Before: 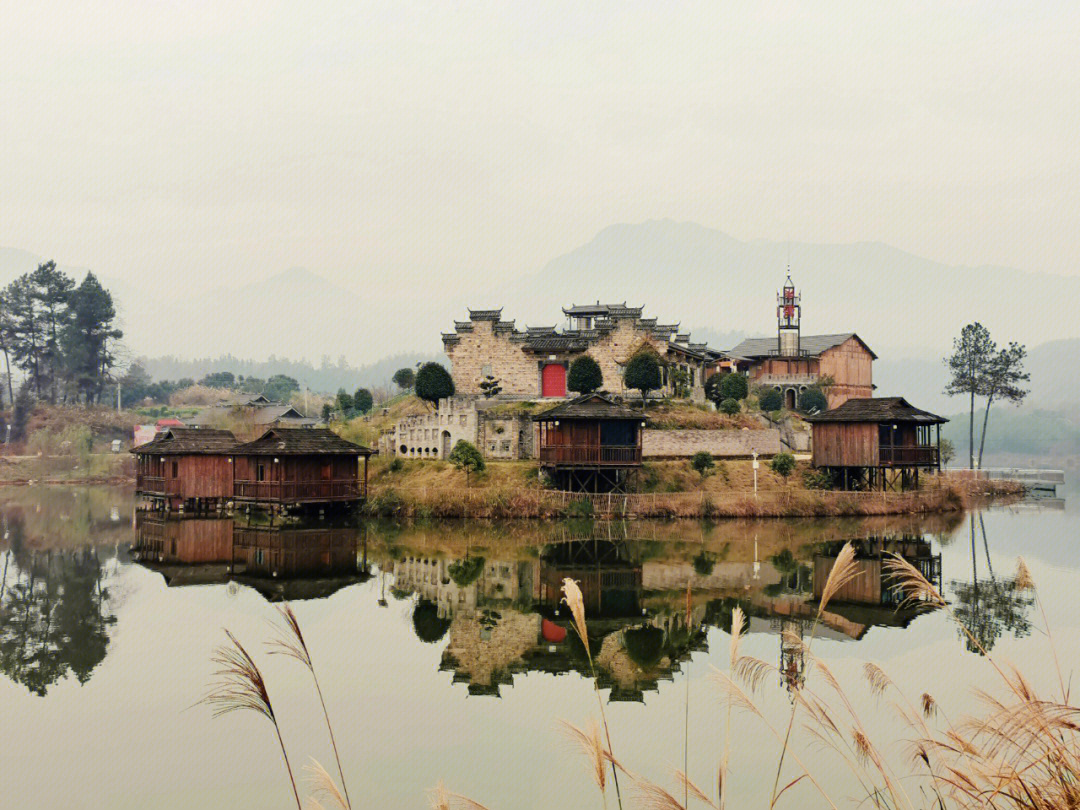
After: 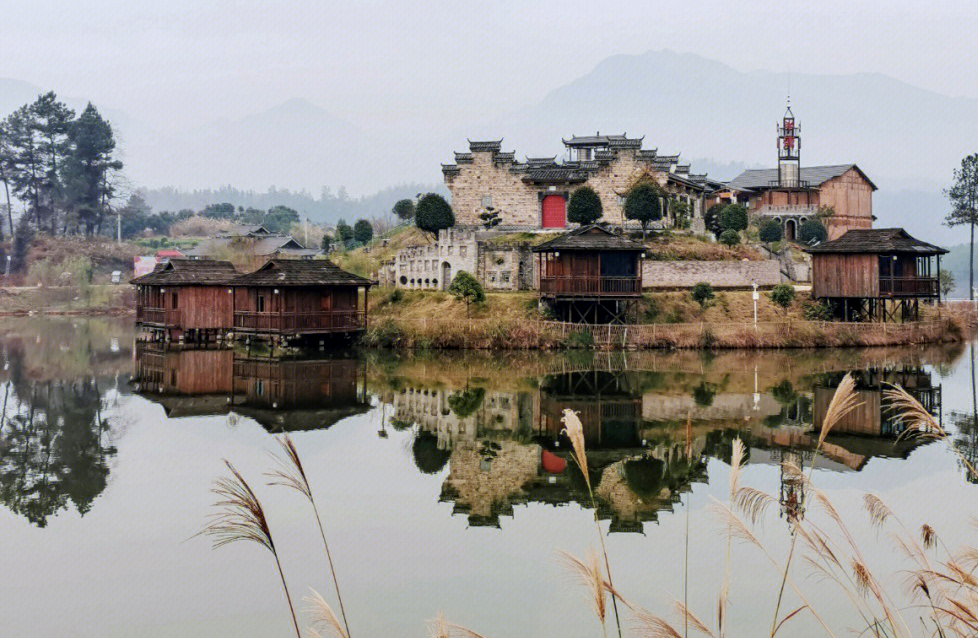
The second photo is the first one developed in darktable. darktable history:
white balance: red 0.967, blue 1.119, emerald 0.756
local contrast: on, module defaults
crop: top 20.916%, right 9.437%, bottom 0.316%
